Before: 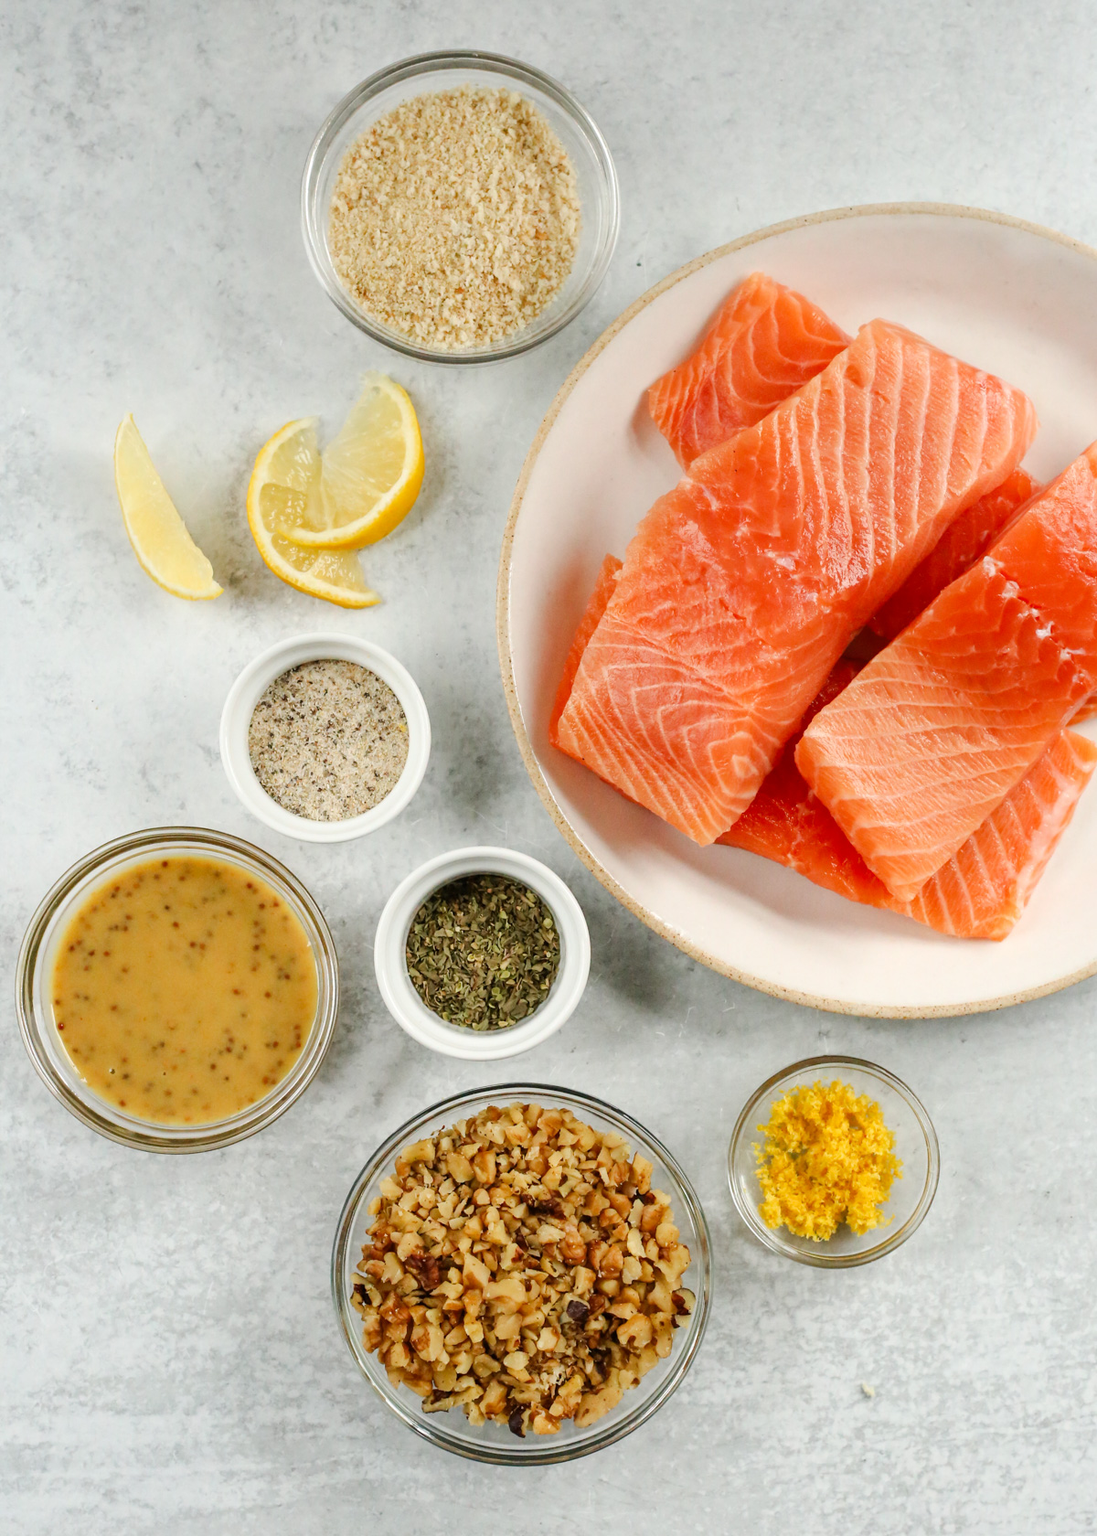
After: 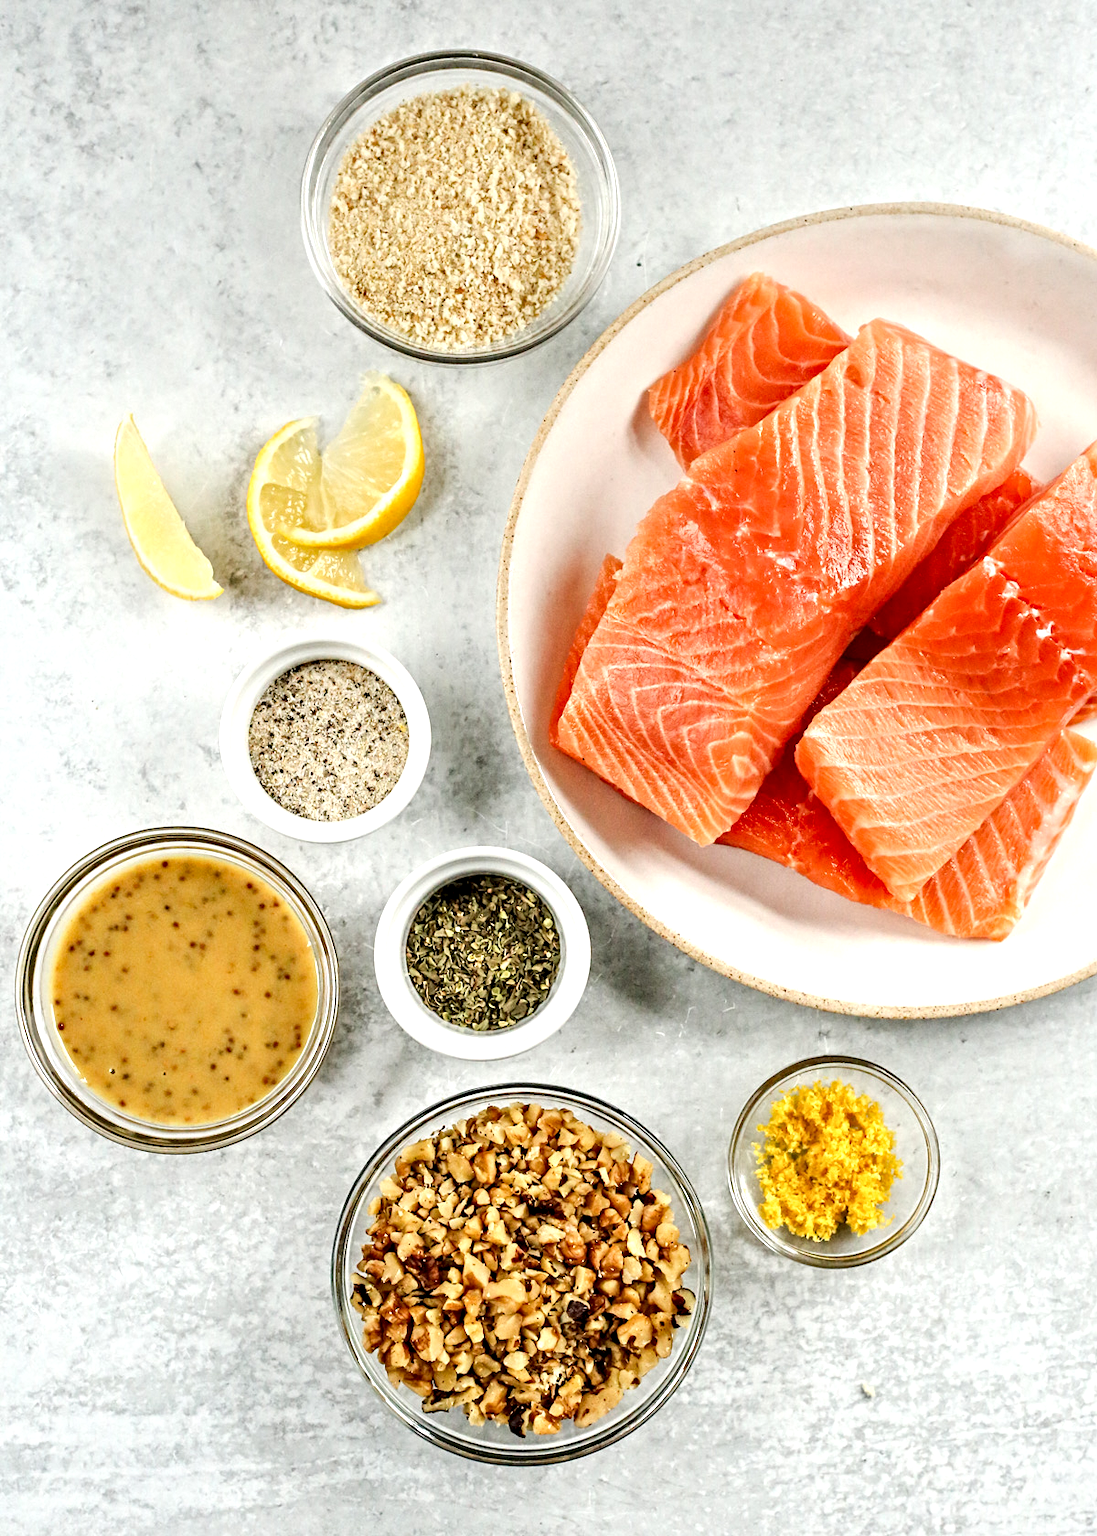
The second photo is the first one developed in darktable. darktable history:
exposure: exposure 0.375 EV, compensate highlight preservation false
contrast equalizer: octaves 7, y [[0.5, 0.542, 0.583, 0.625, 0.667, 0.708], [0.5 ×6], [0.5 ×6], [0 ×6], [0 ×6]]
